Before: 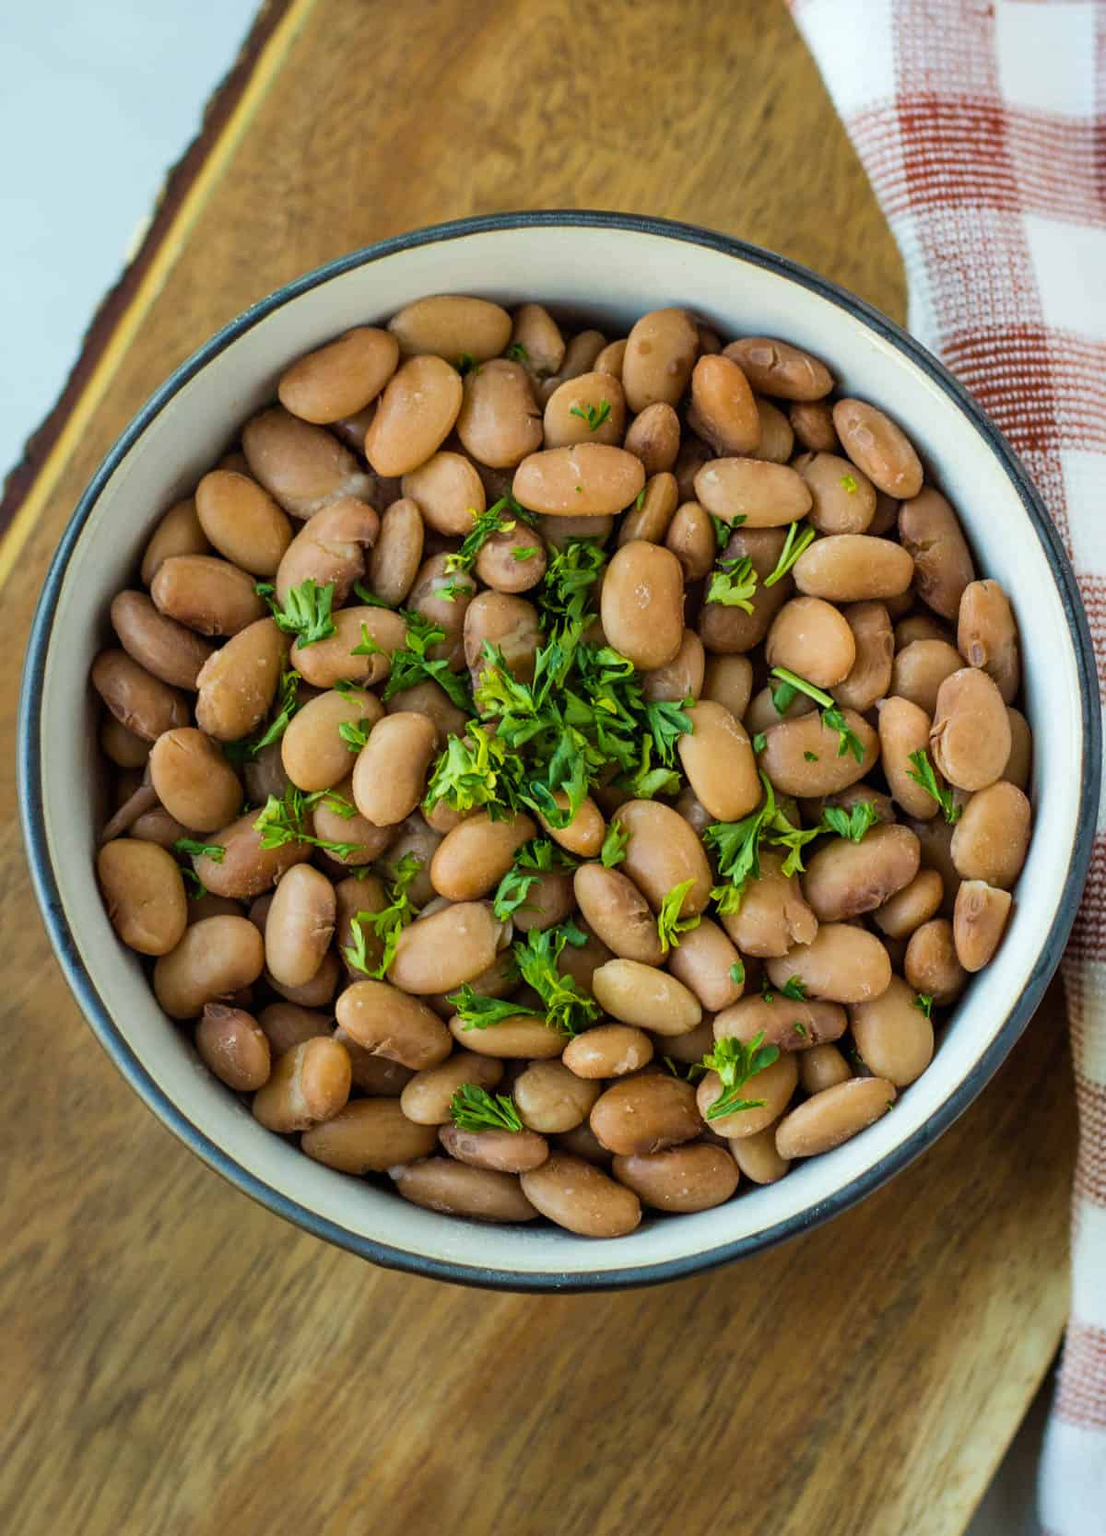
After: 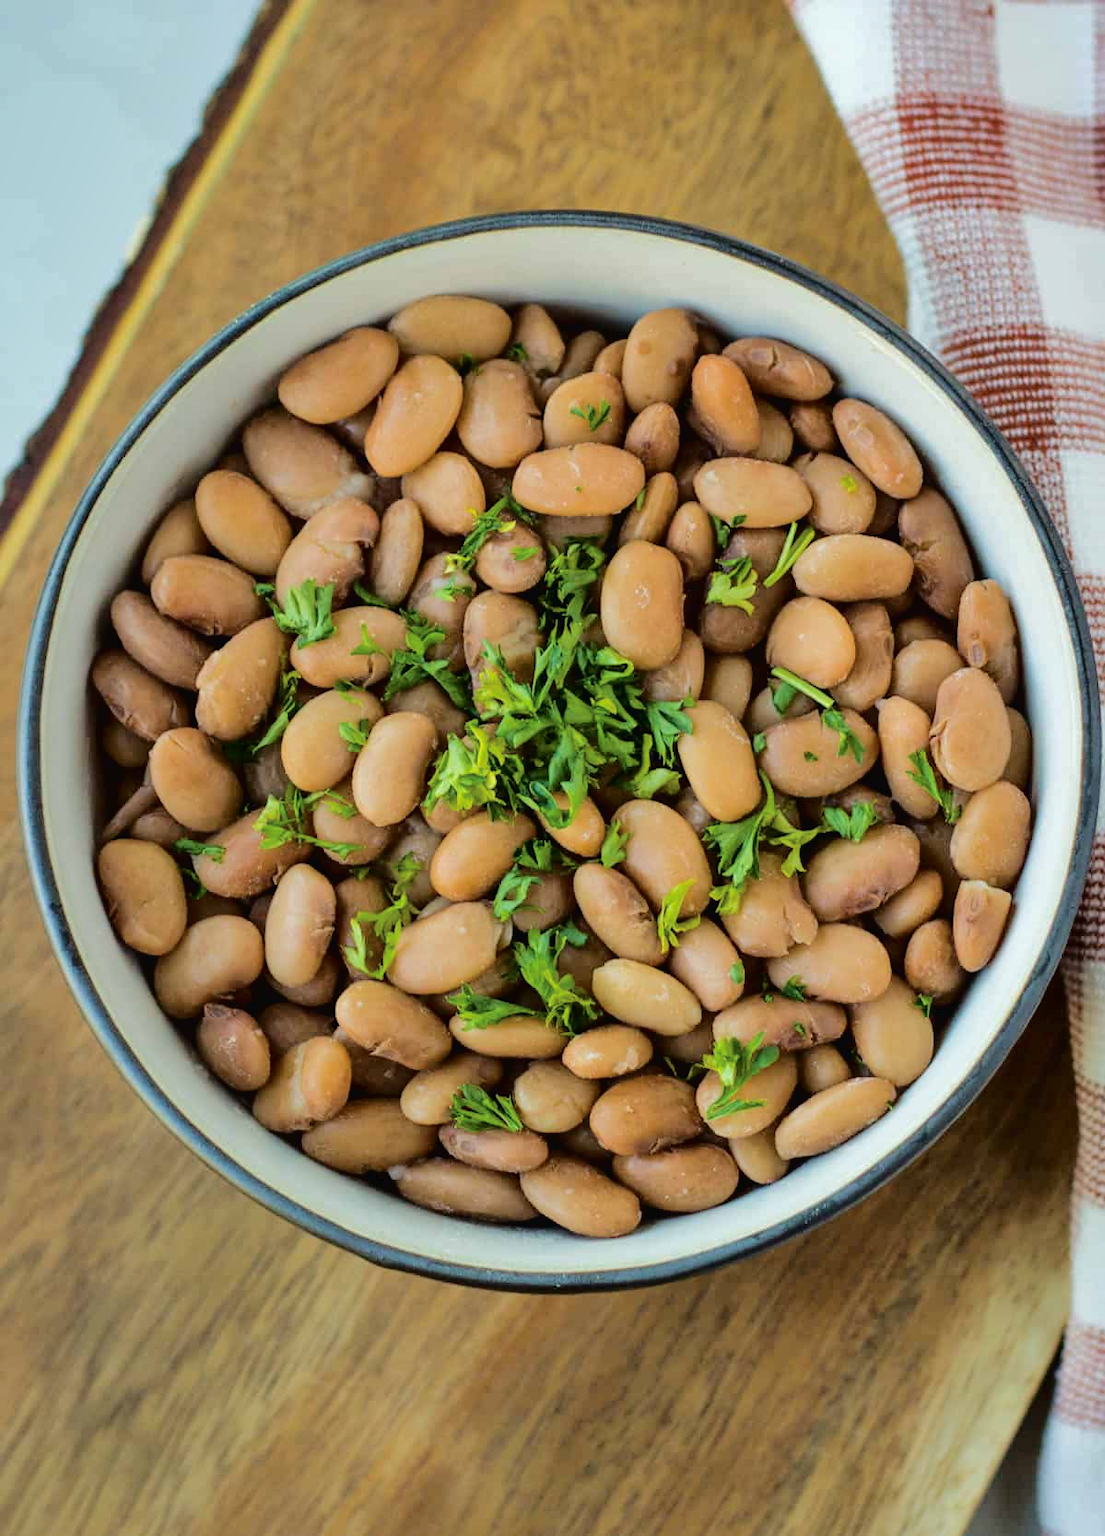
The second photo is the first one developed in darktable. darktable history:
tone curve: curves: ch0 [(0, 0) (0.003, 0.021) (0.011, 0.021) (0.025, 0.021) (0.044, 0.033) (0.069, 0.053) (0.1, 0.08) (0.136, 0.114) (0.177, 0.171) (0.224, 0.246) (0.277, 0.332) (0.335, 0.424) (0.399, 0.496) (0.468, 0.561) (0.543, 0.627) (0.623, 0.685) (0.709, 0.741) (0.801, 0.813) (0.898, 0.902) (1, 1)], color space Lab, independent channels, preserve colors none
shadows and highlights: shadows 43.77, white point adjustment -1.38, soften with gaussian
